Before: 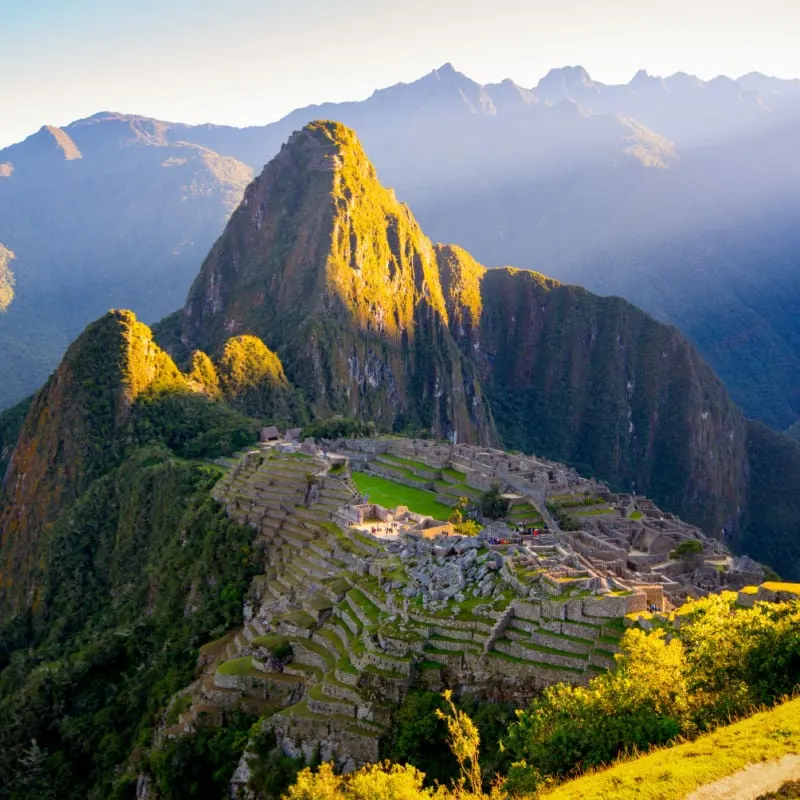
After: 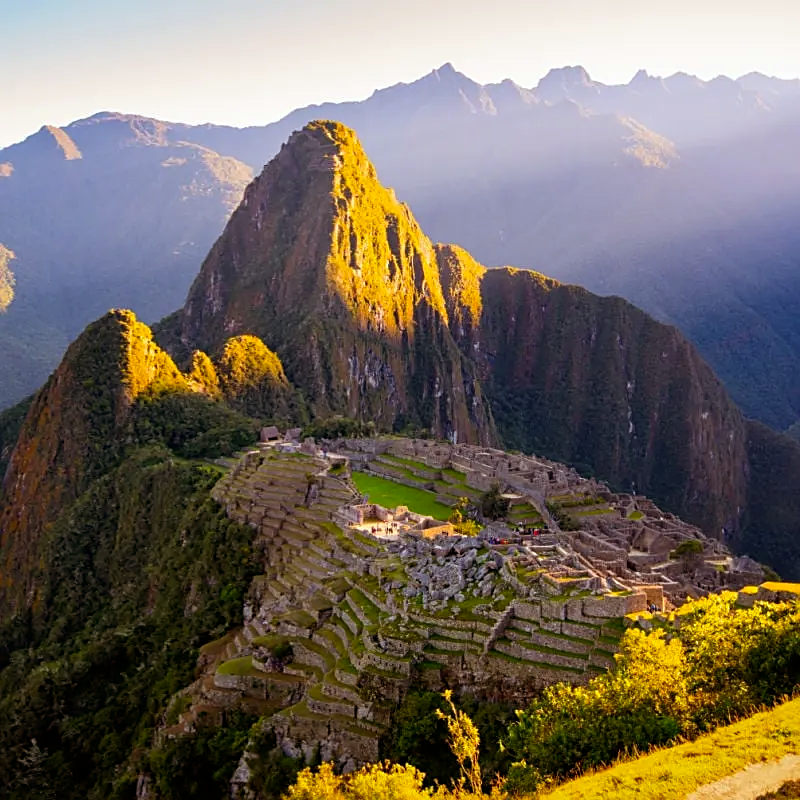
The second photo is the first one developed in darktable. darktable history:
rgb levels: mode RGB, independent channels, levels [[0, 0.5, 1], [0, 0.521, 1], [0, 0.536, 1]]
sharpen: on, module defaults
